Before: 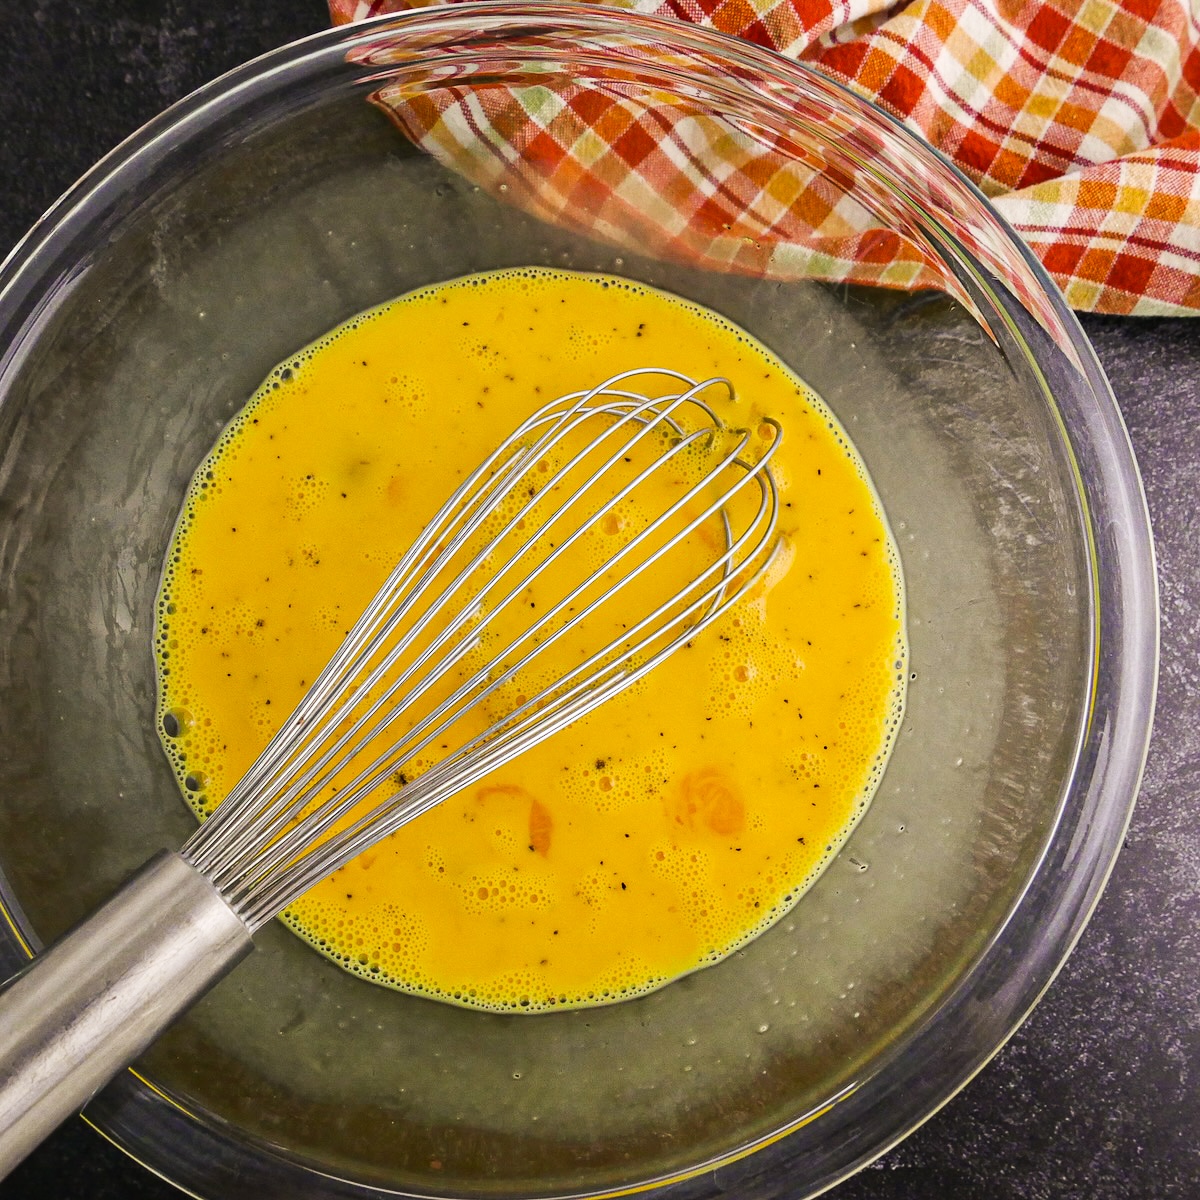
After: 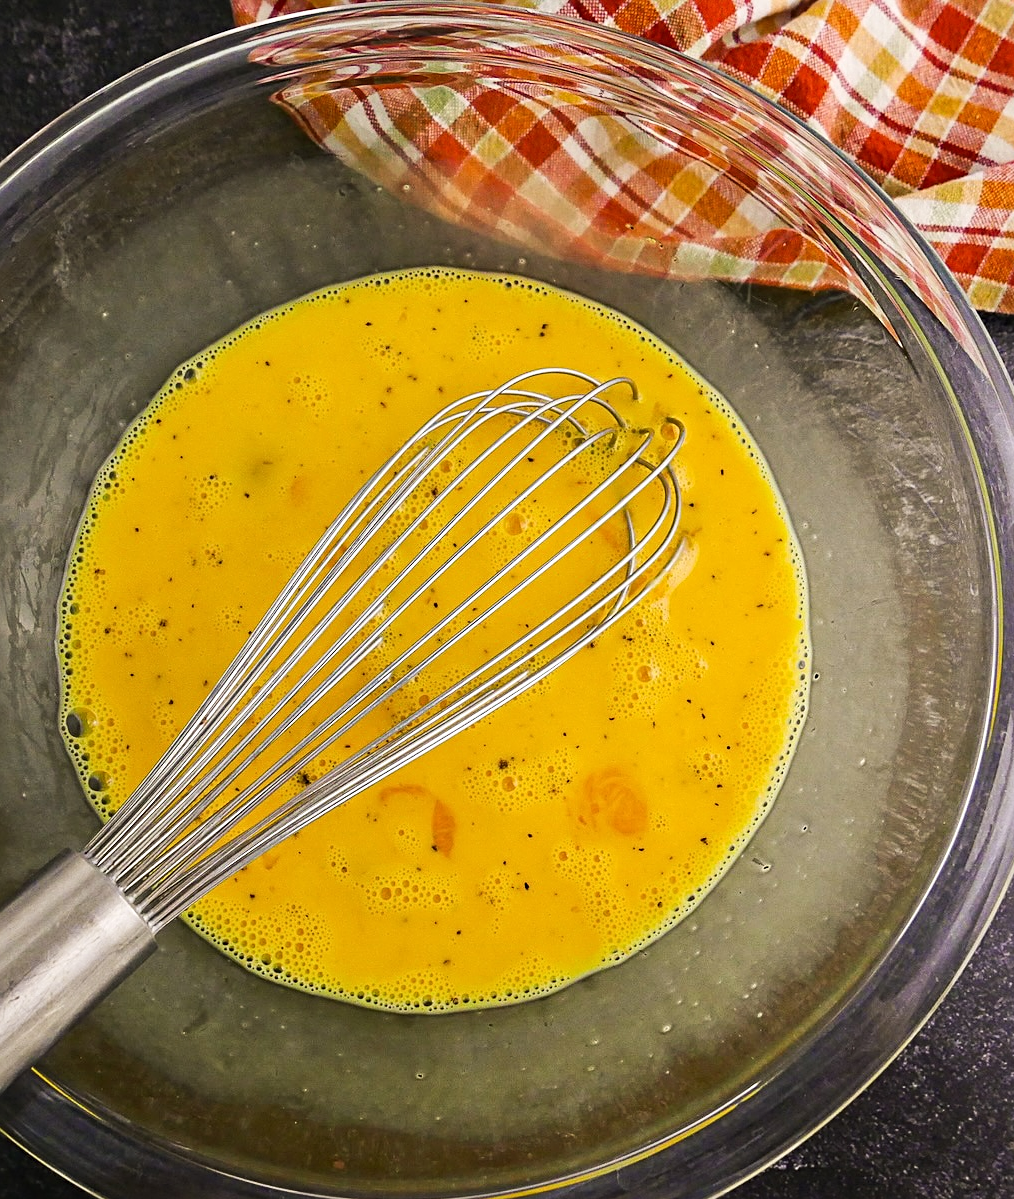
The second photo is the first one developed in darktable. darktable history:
crop: left 8.087%, right 7.374%
sharpen: radius 2.5, amount 0.32
